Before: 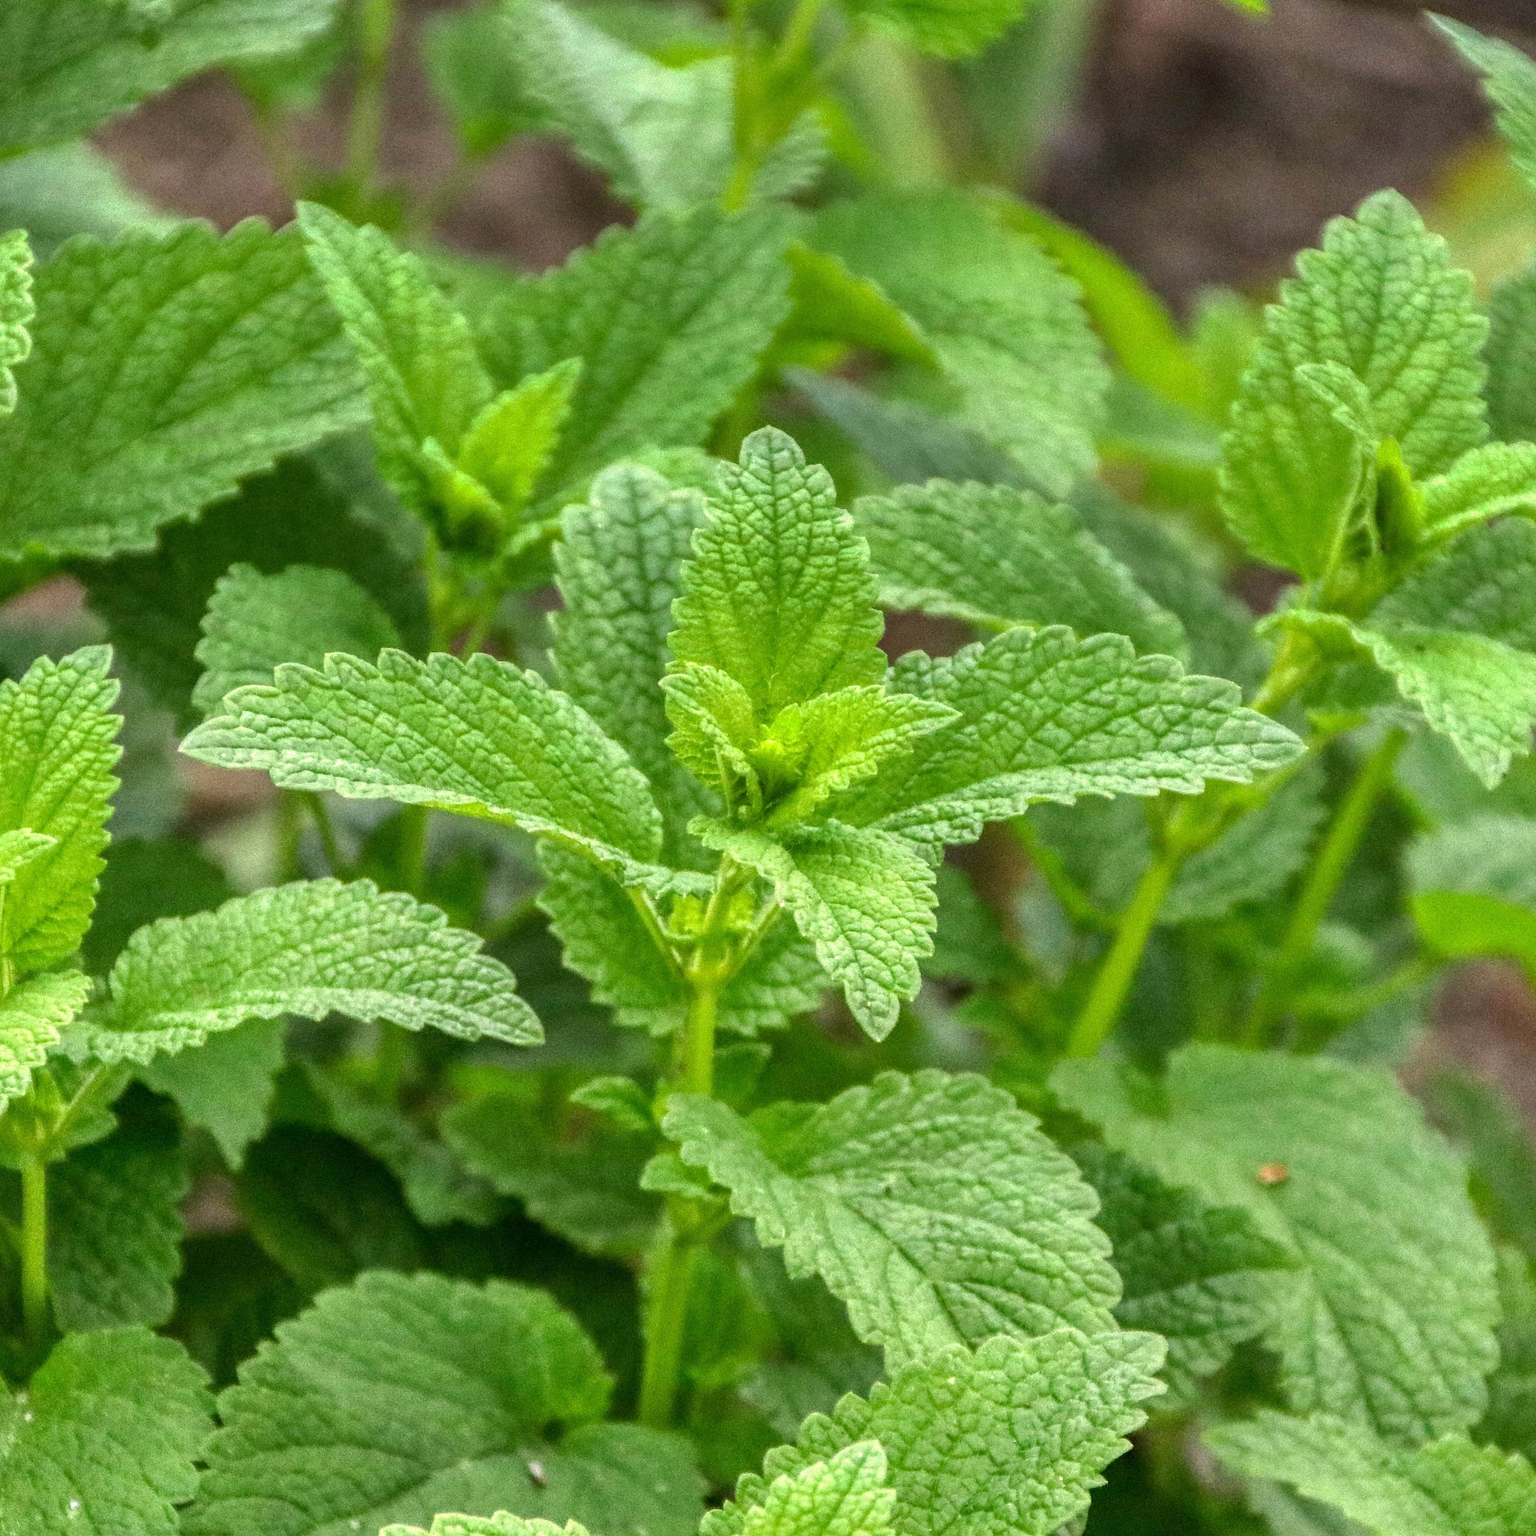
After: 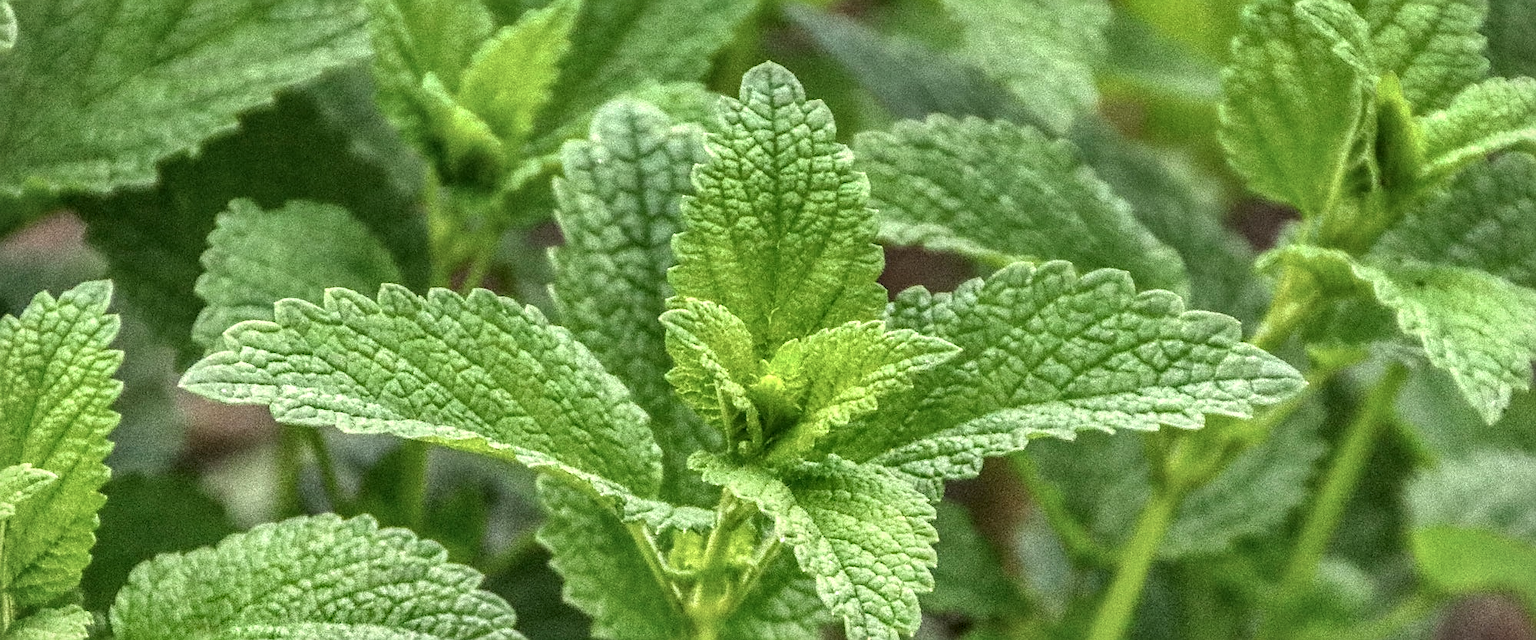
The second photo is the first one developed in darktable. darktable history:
shadows and highlights: radius 101.02, shadows 50.79, highlights -64.46, soften with gaussian
sharpen: on, module defaults
vignetting: fall-off start 91.85%
contrast brightness saturation: contrast 0.059, brightness -0.008, saturation -0.213
exposure: black level correction 0.001, compensate highlight preservation false
local contrast: on, module defaults
crop and rotate: top 23.8%, bottom 34.474%
